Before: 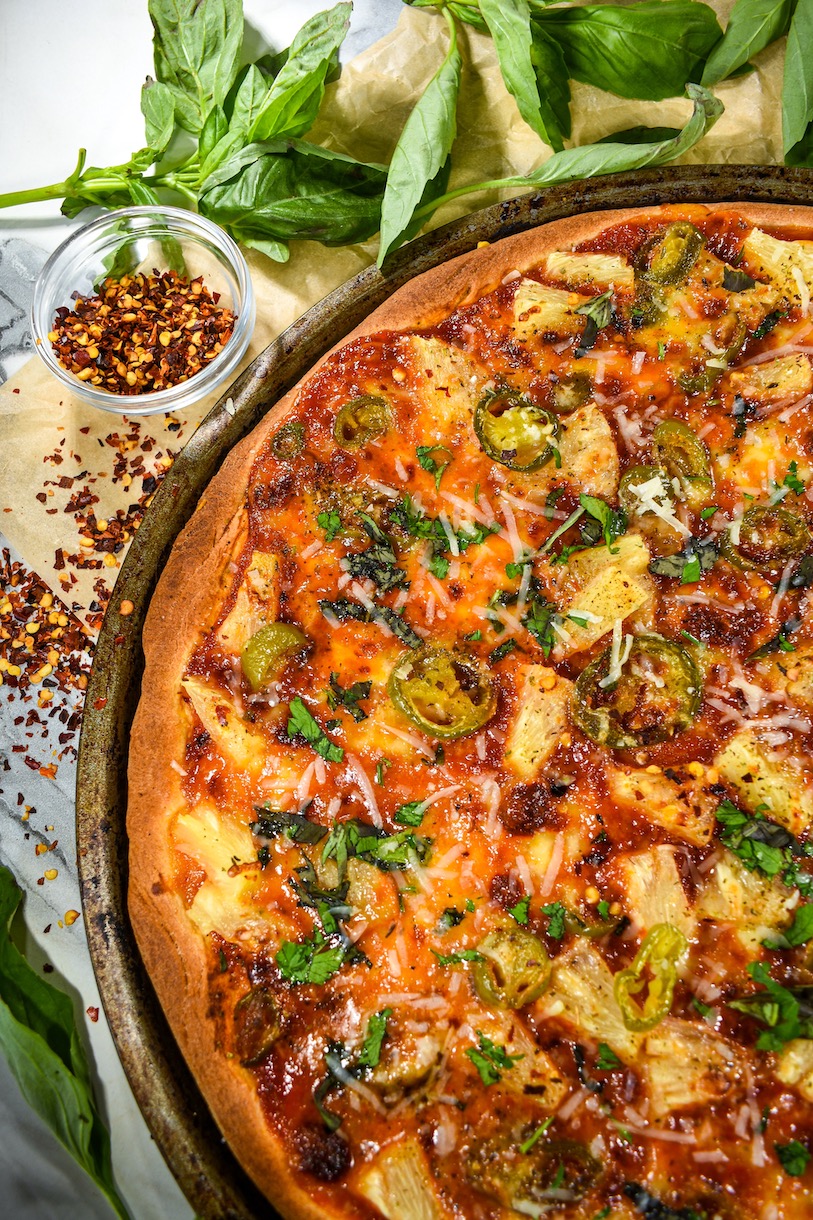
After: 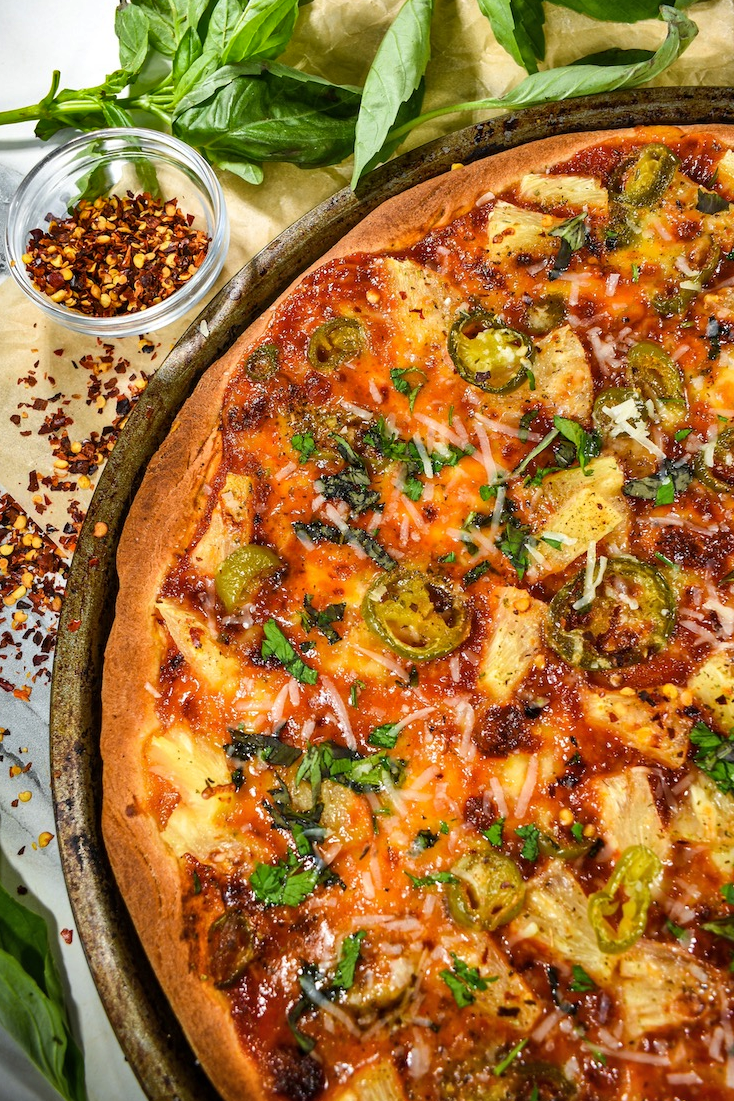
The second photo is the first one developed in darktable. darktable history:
shadows and highlights: shadows 52.42, soften with gaussian
crop: left 3.305%, top 6.436%, right 6.389%, bottom 3.258%
